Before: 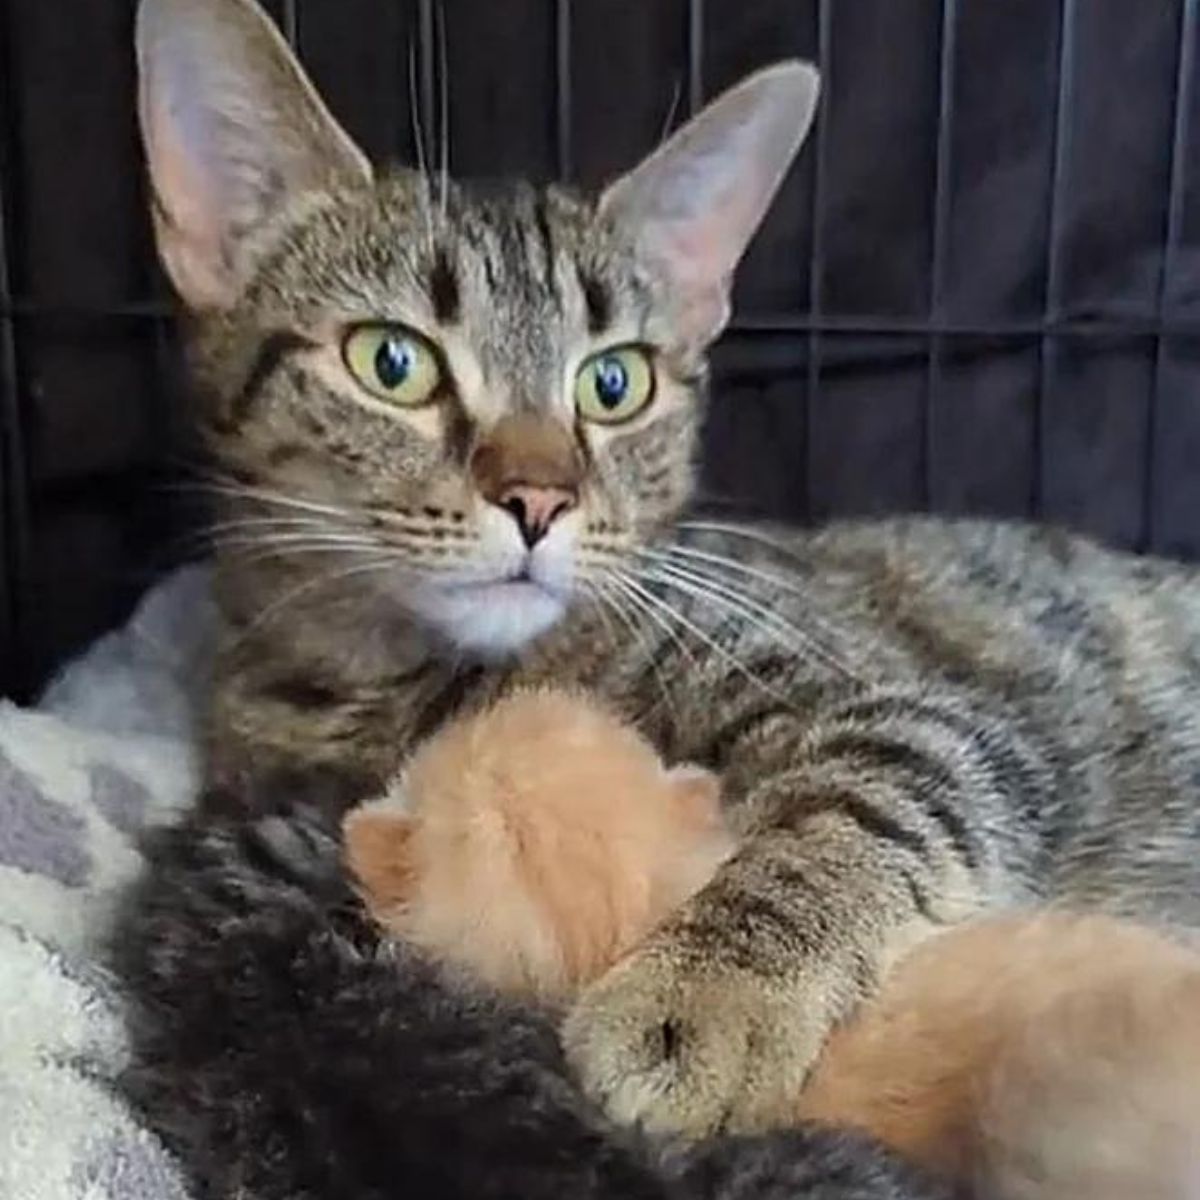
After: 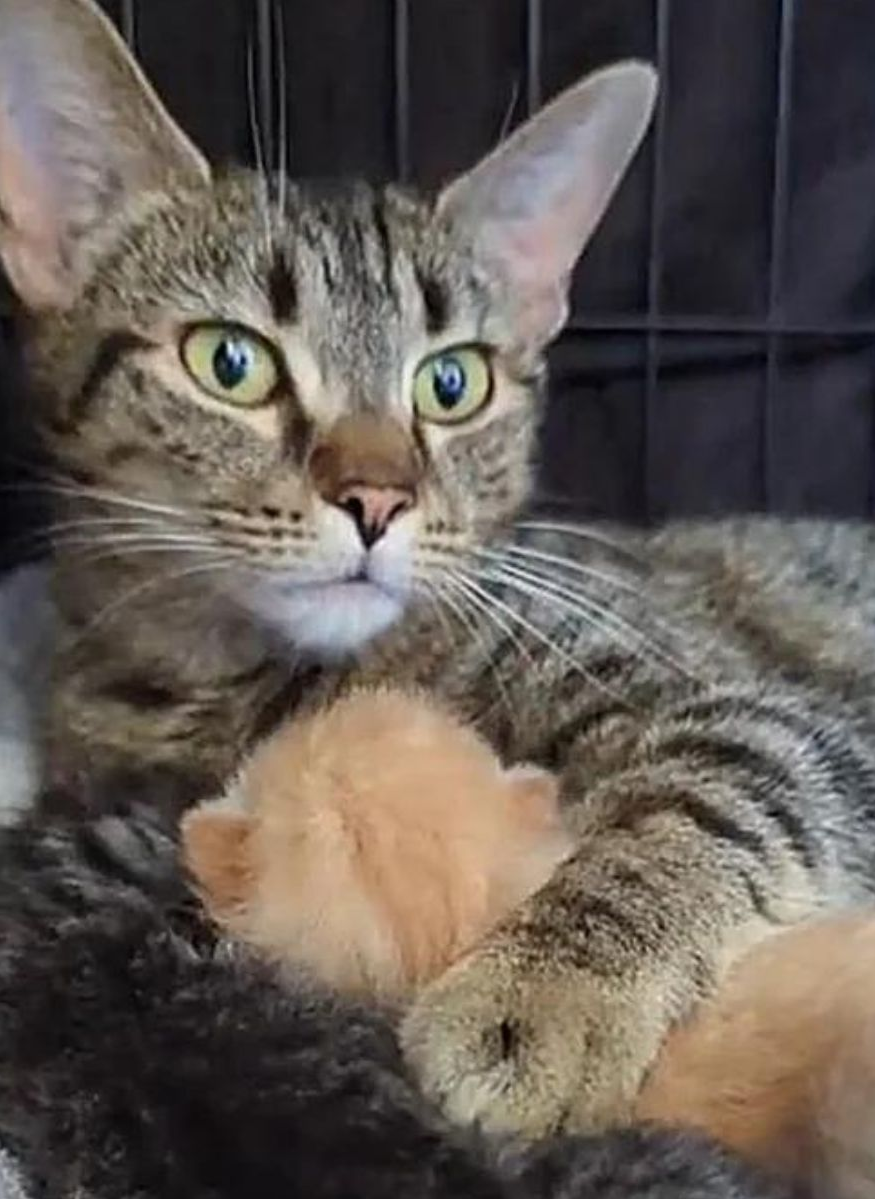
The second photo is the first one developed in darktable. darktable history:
crop: left 13.53%, right 13.496%
